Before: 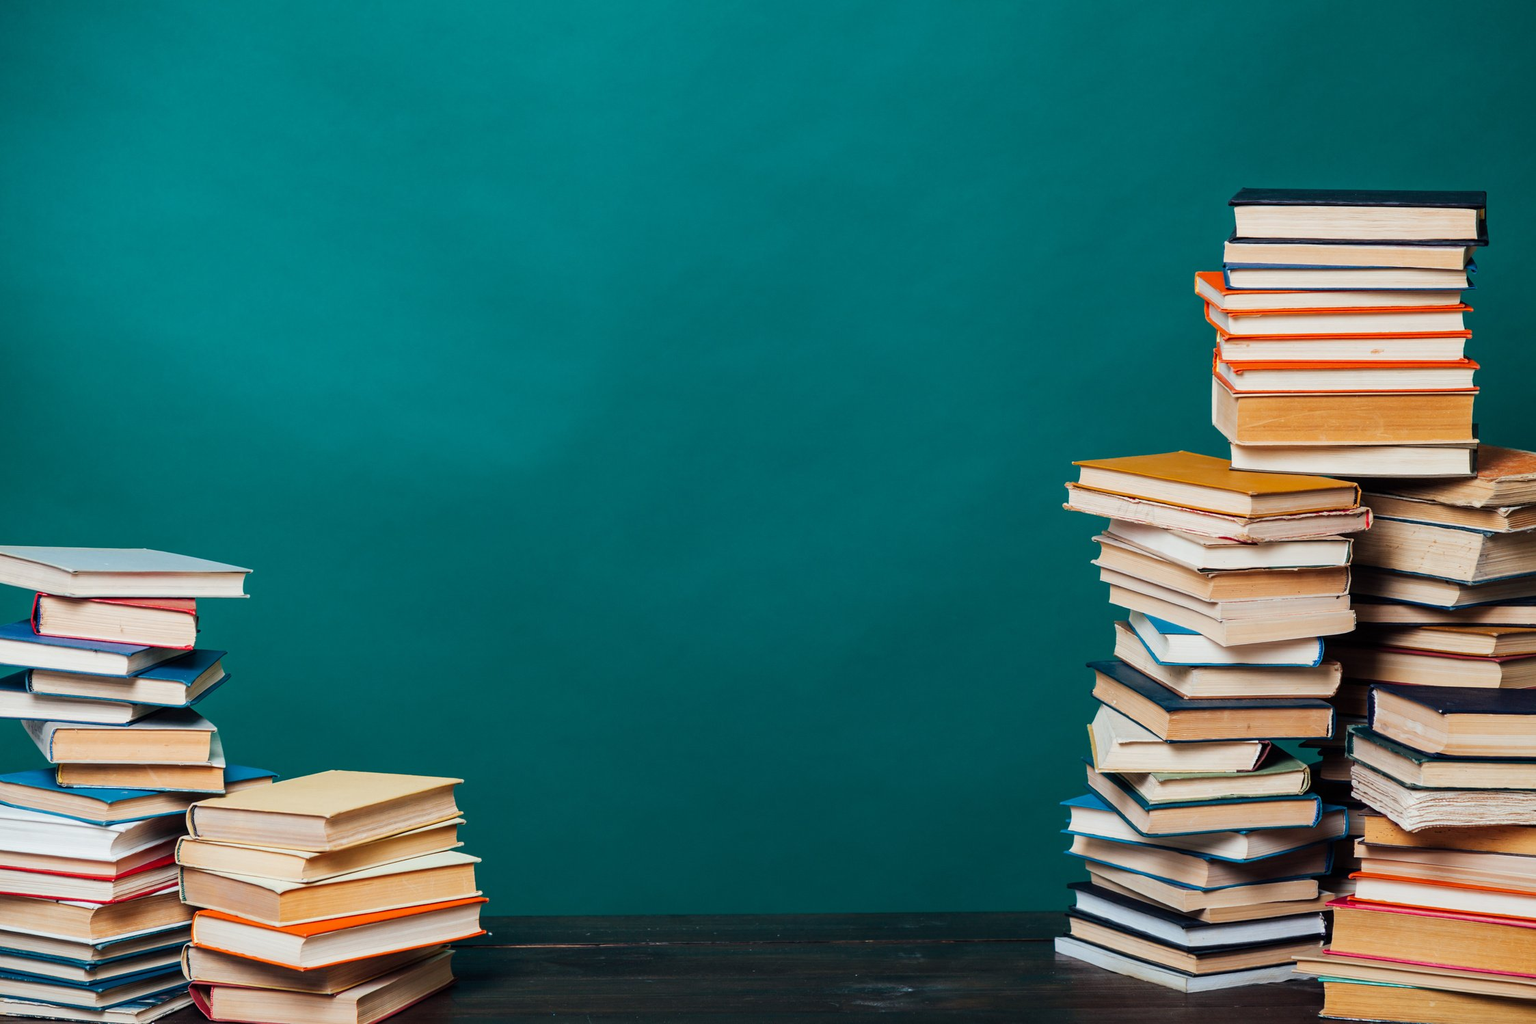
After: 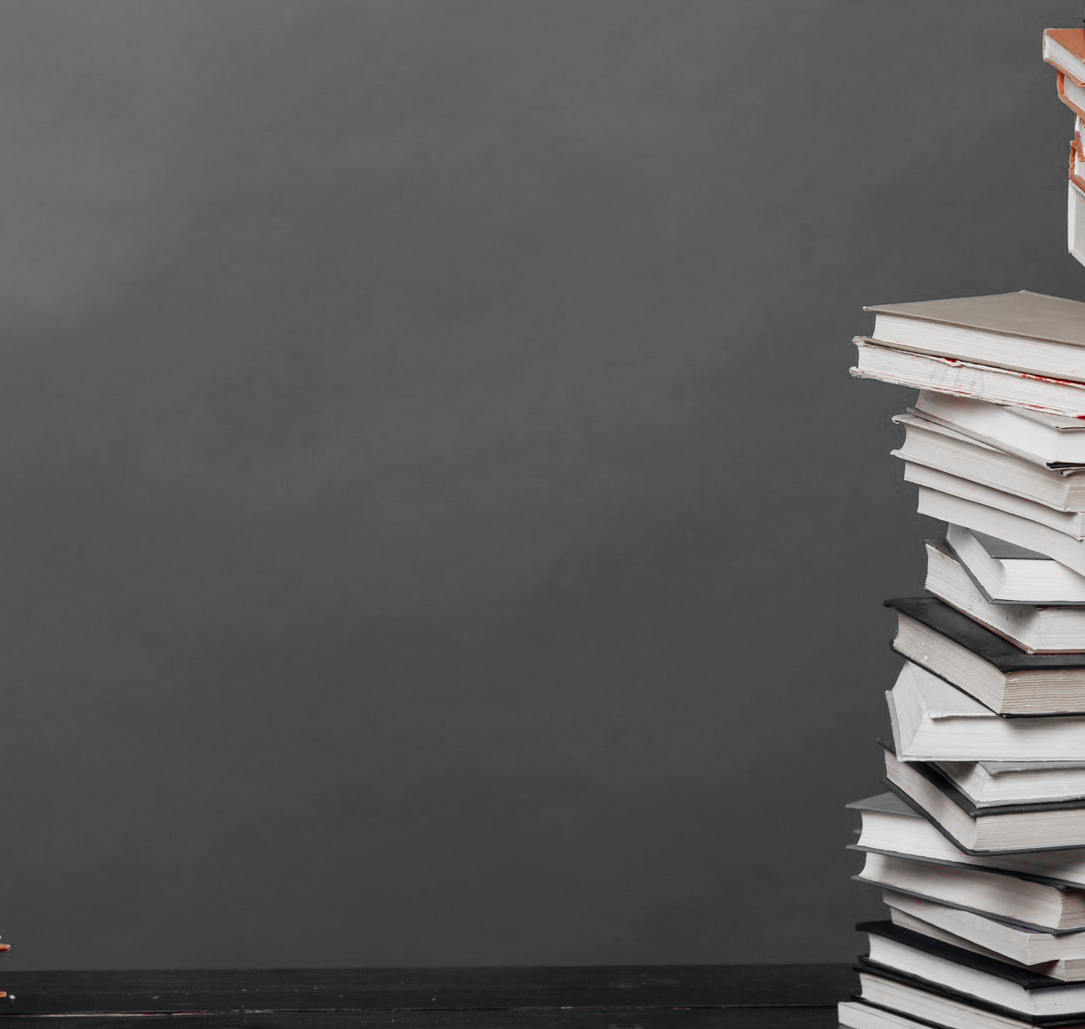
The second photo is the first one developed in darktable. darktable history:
color zones: curves: ch0 [(0, 0.278) (0.143, 0.5) (0.286, 0.5) (0.429, 0.5) (0.571, 0.5) (0.714, 0.5) (0.857, 0.5) (1, 0.5)]; ch1 [(0, 1) (0.143, 0.165) (0.286, 0) (0.429, 0) (0.571, 0) (0.714, 0) (0.857, 0.5) (1, 0.5)]; ch2 [(0, 0.508) (0.143, 0.5) (0.286, 0.5) (0.429, 0.5) (0.571, 0.5) (0.714, 0.5) (0.857, 0.5) (1, 0.5)]
crop: left 31.379%, top 24.658%, right 20.326%, bottom 6.628%
